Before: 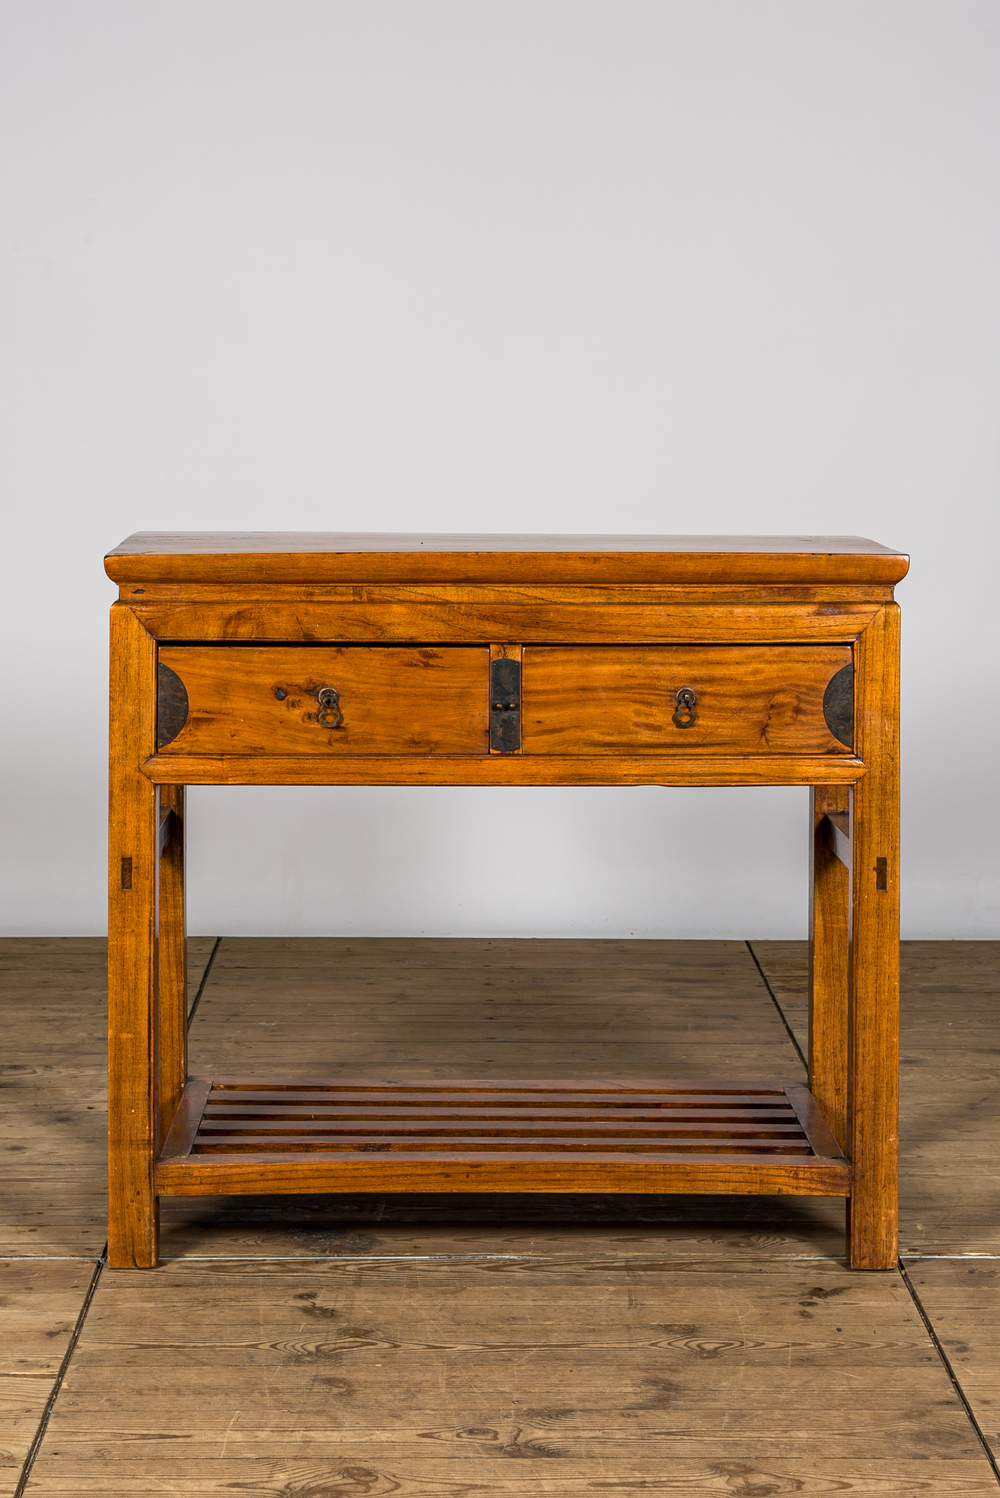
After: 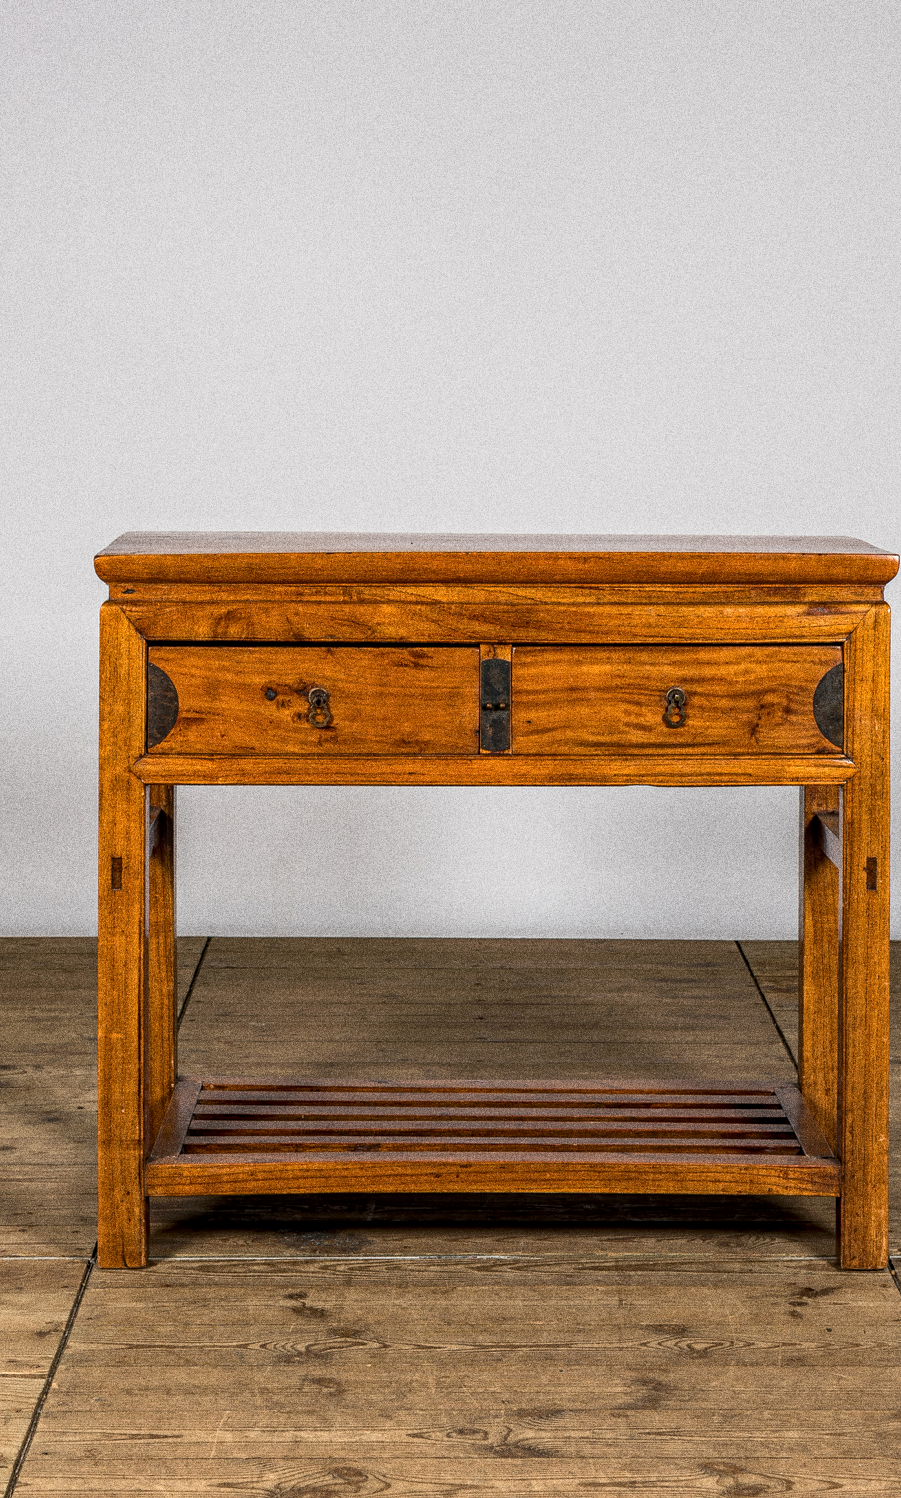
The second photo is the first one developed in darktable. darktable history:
crop and rotate: left 1.088%, right 8.807%
grain: coarseness 10.62 ISO, strength 55.56%
local contrast: on, module defaults
tone equalizer: on, module defaults
